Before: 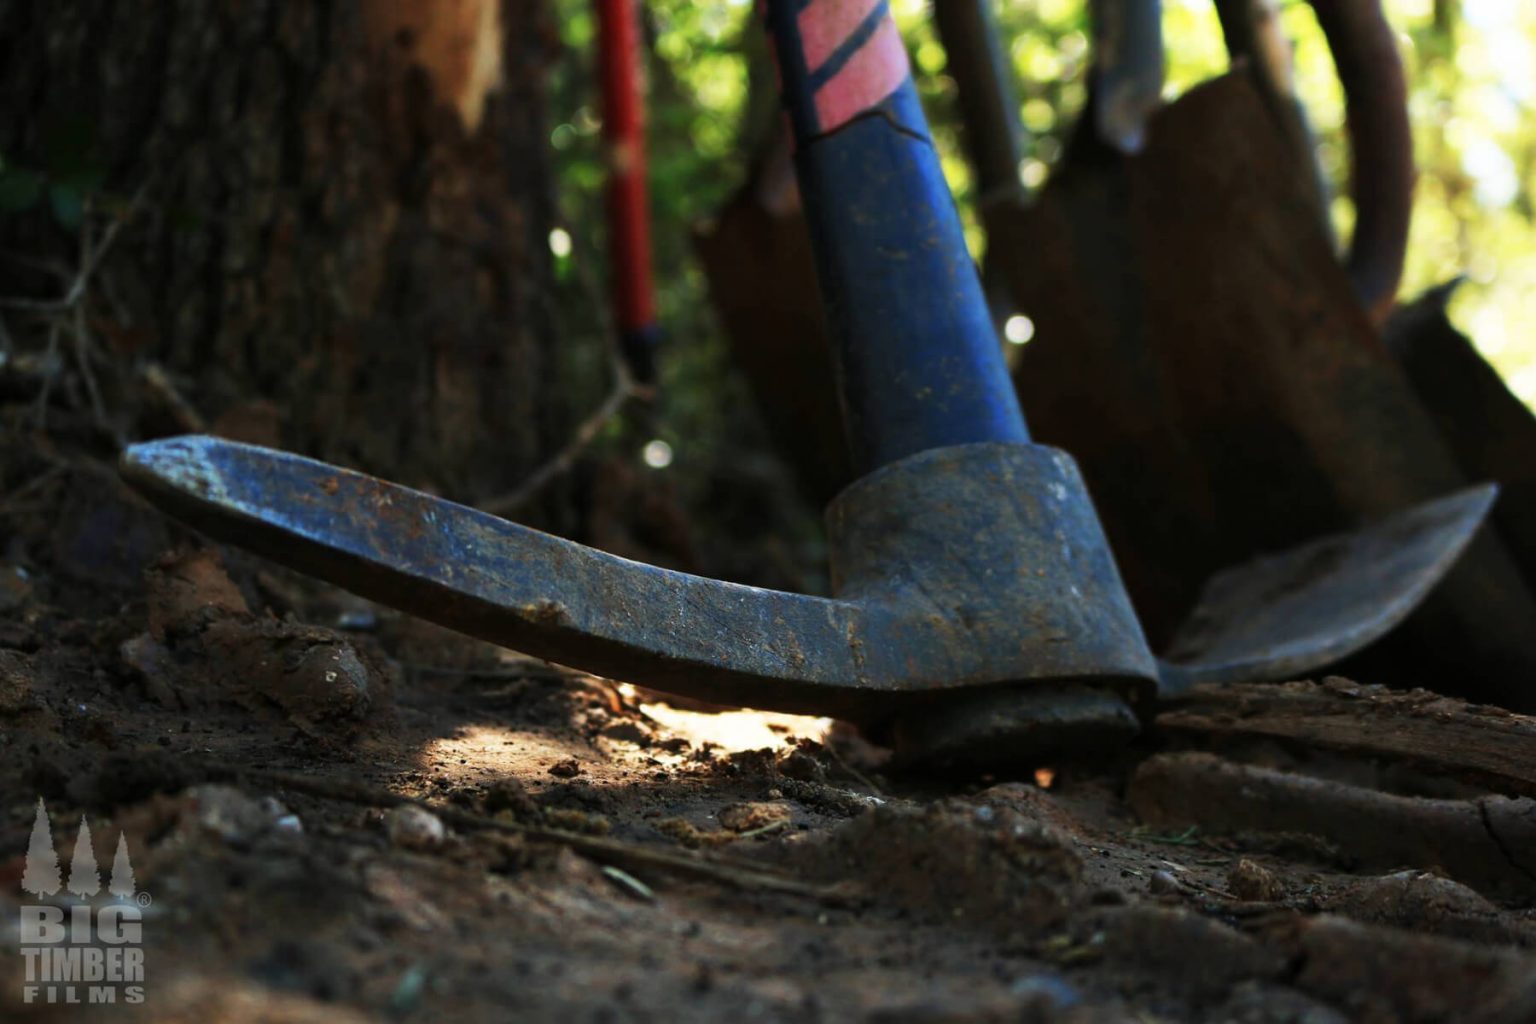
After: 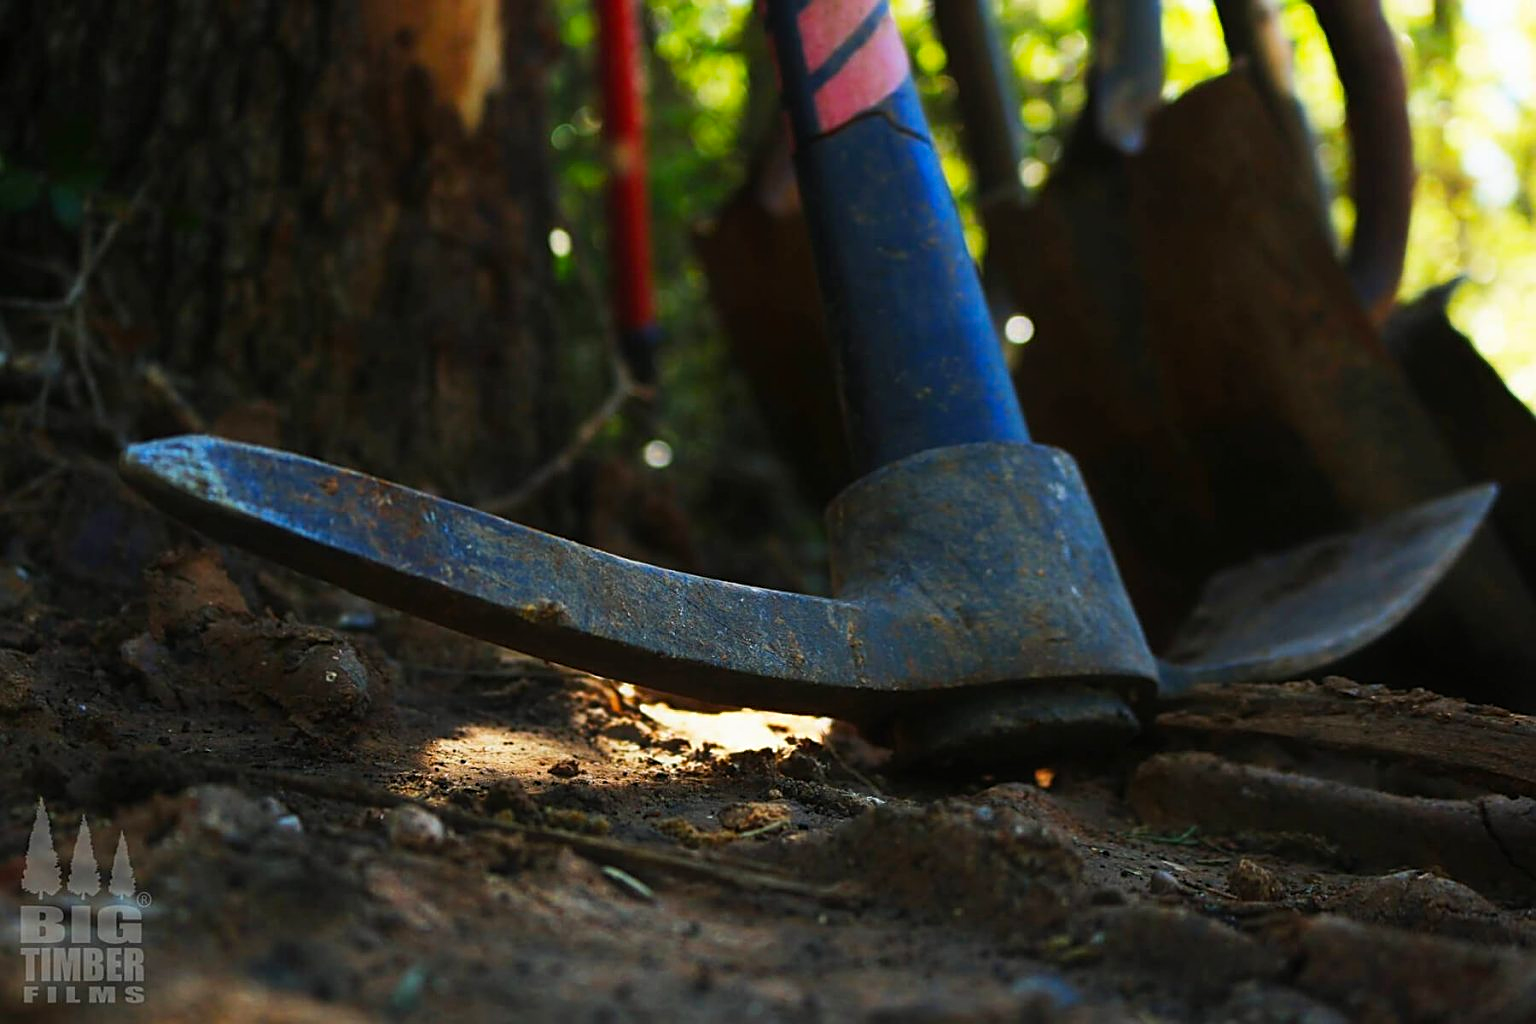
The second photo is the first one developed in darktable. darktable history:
sharpen: on, module defaults
contrast equalizer: y [[0.5, 0.488, 0.462, 0.461, 0.491, 0.5], [0.5 ×6], [0.5 ×6], [0 ×6], [0 ×6]]
color balance rgb: perceptual saturation grading › global saturation 20%, global vibrance 10%
